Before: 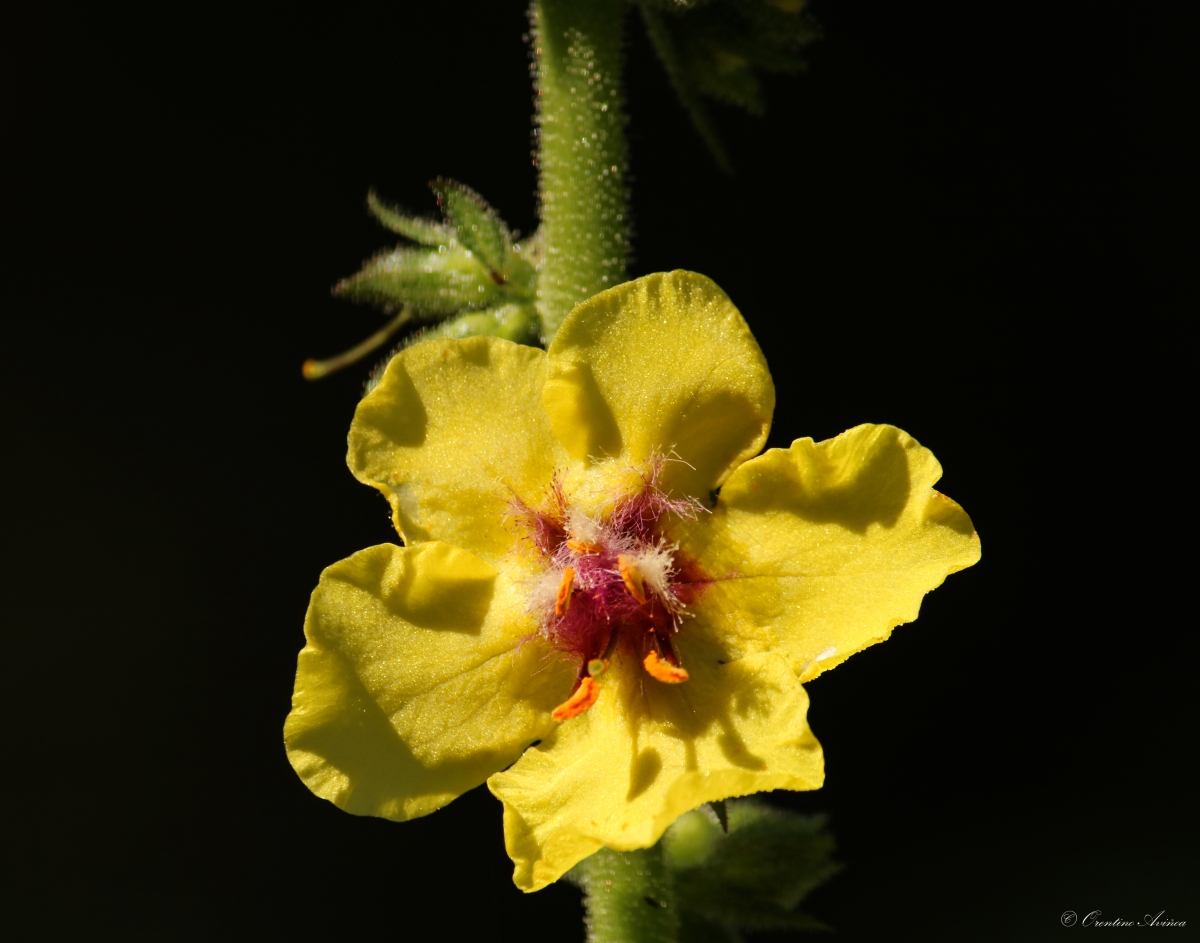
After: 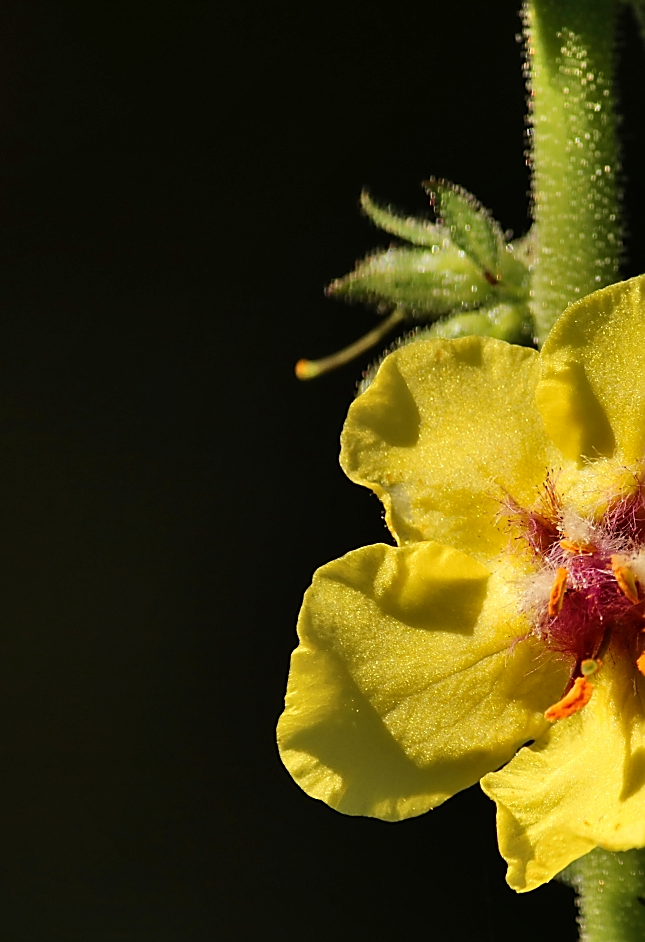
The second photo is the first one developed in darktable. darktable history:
sharpen: radius 1.4, amount 1.25, threshold 0.7
shadows and highlights: low approximation 0.01, soften with gaussian
crop: left 0.587%, right 45.588%, bottom 0.086%
